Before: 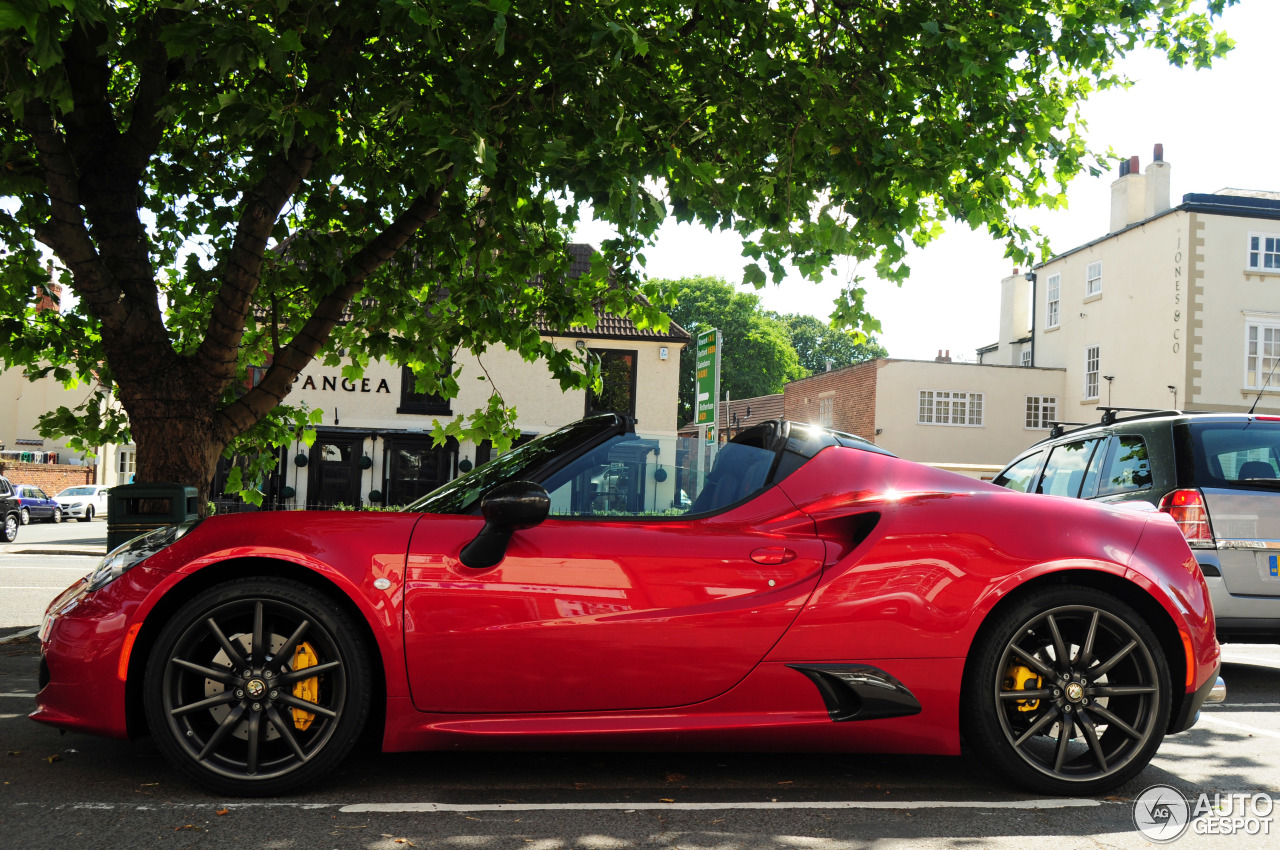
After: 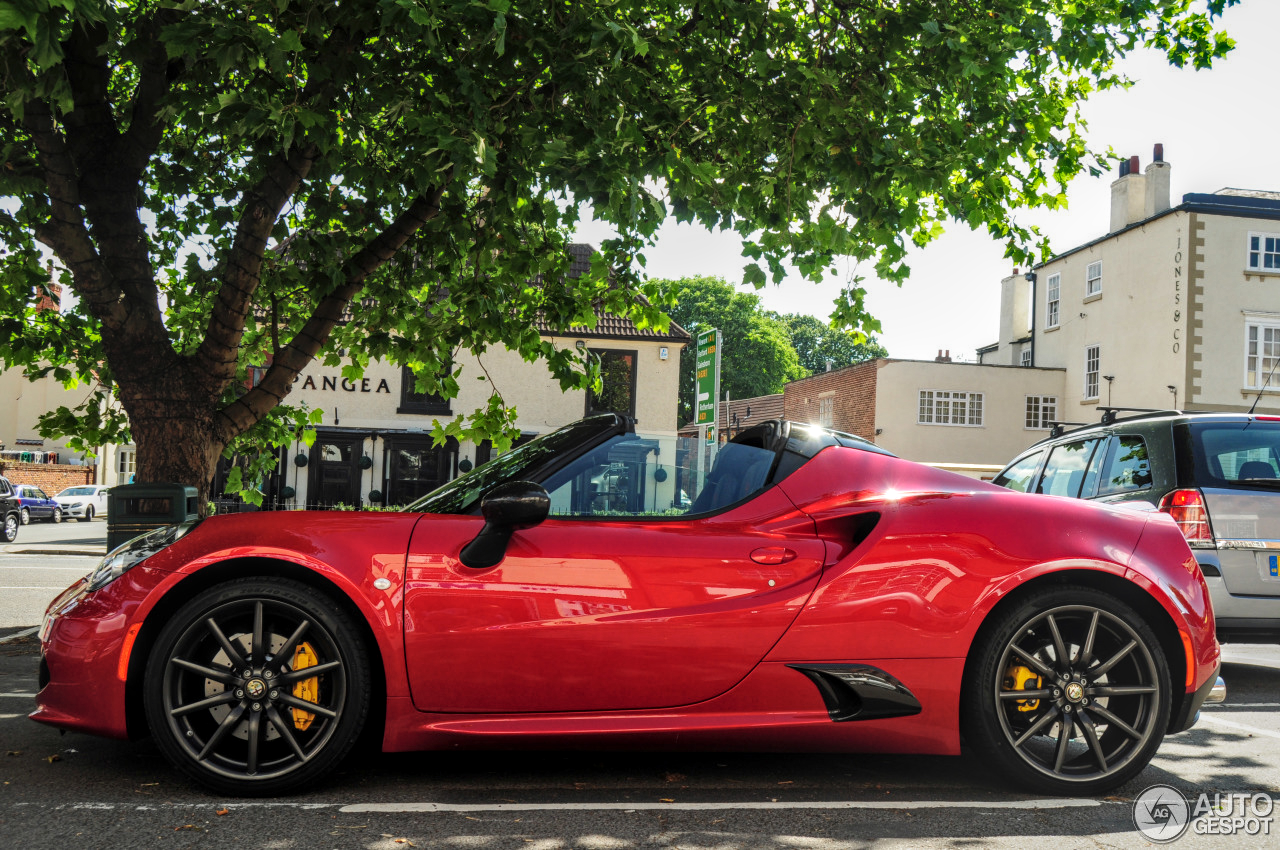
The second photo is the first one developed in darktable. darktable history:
local contrast: highlights 0%, shadows 0%, detail 133%
shadows and highlights: shadows 30.63, highlights -63.22, shadows color adjustment 98%, highlights color adjustment 58.61%, soften with gaussian
tone equalizer: on, module defaults
